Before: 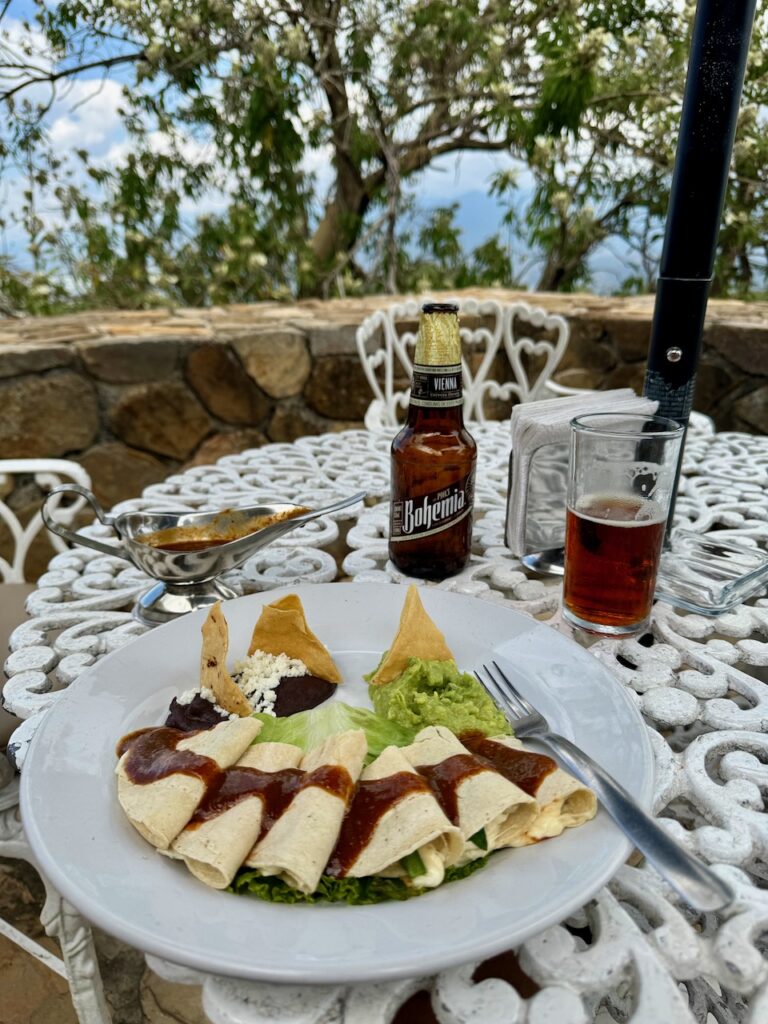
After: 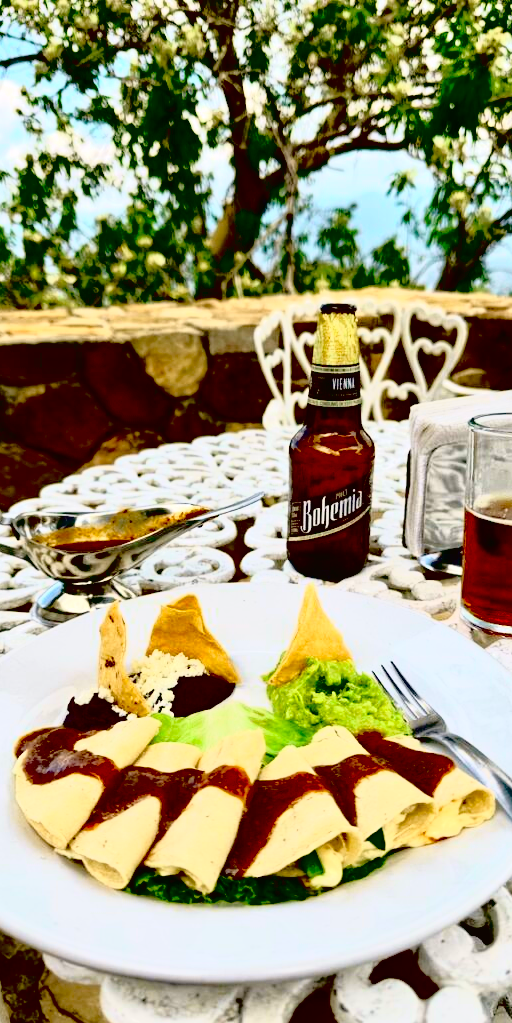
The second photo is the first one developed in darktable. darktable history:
crop and rotate: left 13.403%, right 19.881%
color correction: highlights b* -0.028
exposure: black level correction 0.041, exposure 0.5 EV, compensate highlight preservation false
tone curve: curves: ch0 [(0, 0.015) (0.091, 0.055) (0.184, 0.159) (0.304, 0.382) (0.492, 0.579) (0.628, 0.755) (0.832, 0.932) (0.984, 0.963)]; ch1 [(0, 0) (0.34, 0.235) (0.493, 0.5) (0.554, 0.56) (0.764, 0.815) (1, 1)]; ch2 [(0, 0) (0.44, 0.458) (0.476, 0.477) (0.542, 0.586) (0.674, 0.724) (1, 1)], color space Lab, independent channels, preserve colors none
